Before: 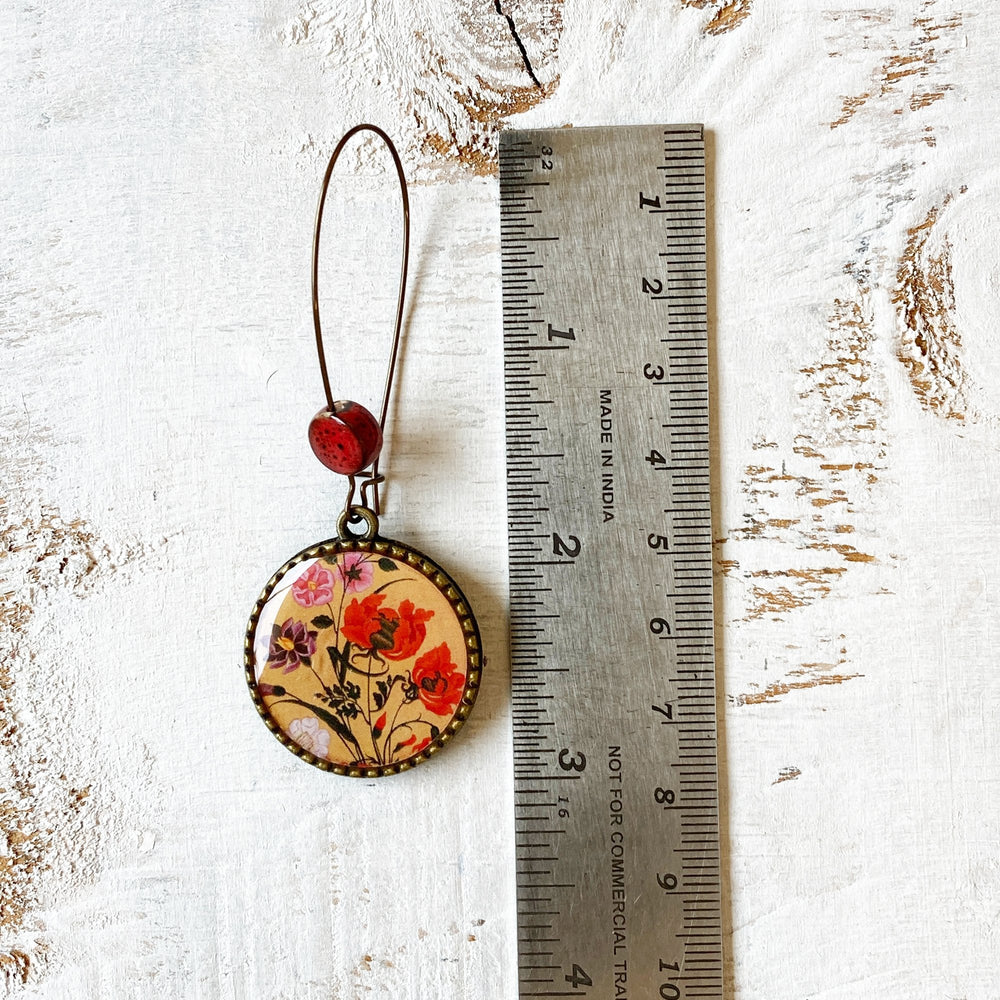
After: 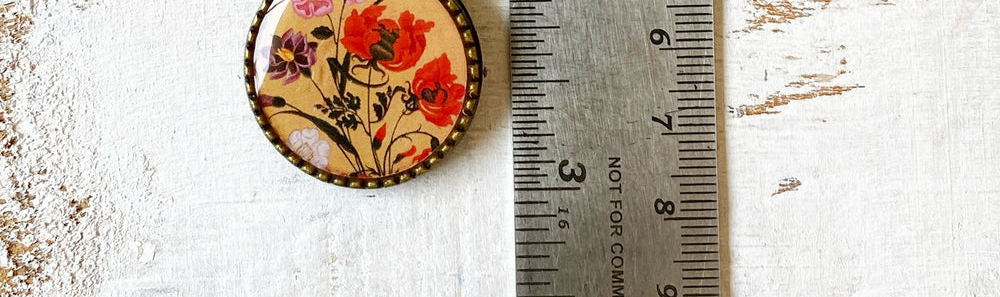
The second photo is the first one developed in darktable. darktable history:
crop and rotate: top 58.928%, bottom 11.341%
